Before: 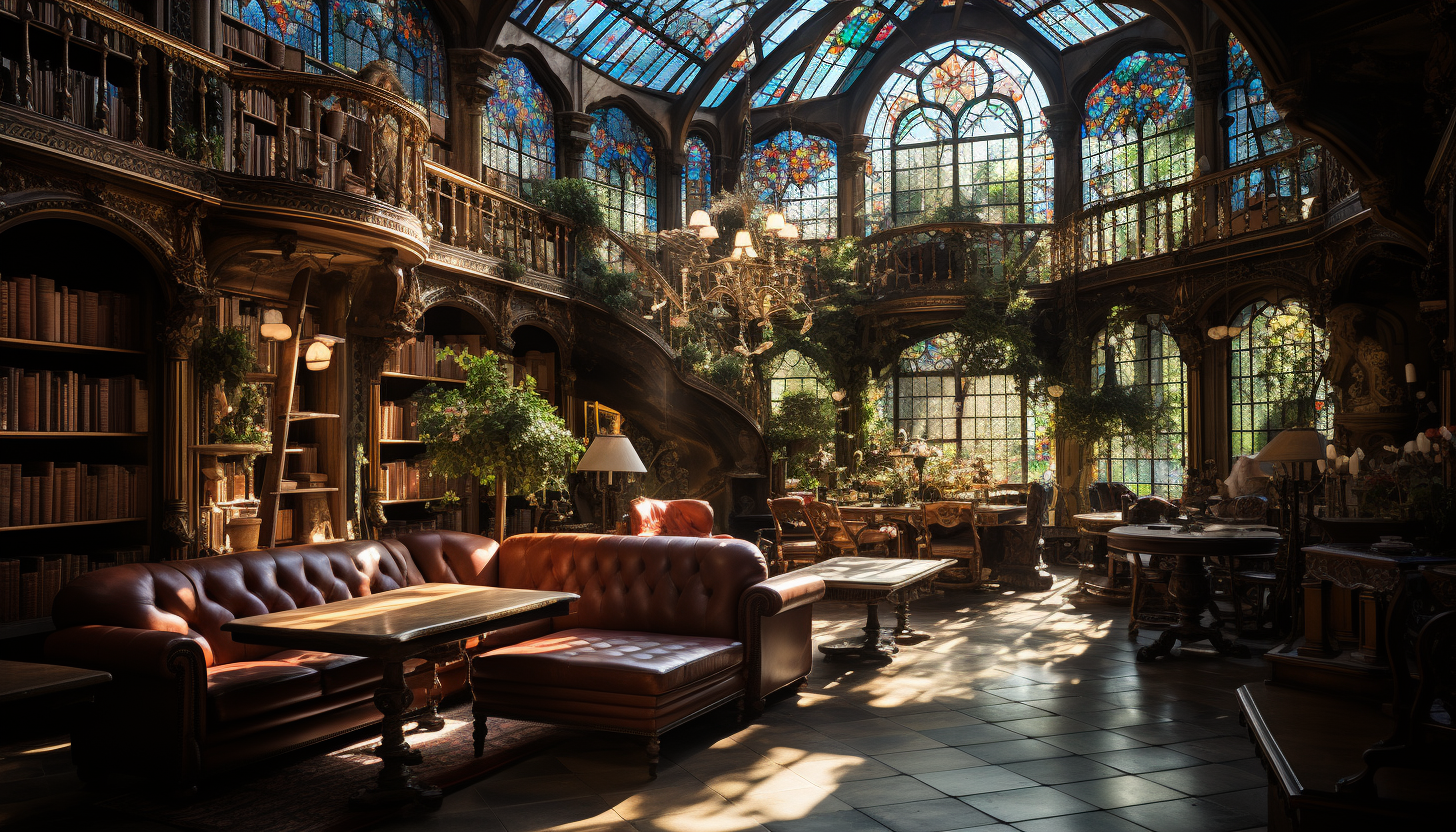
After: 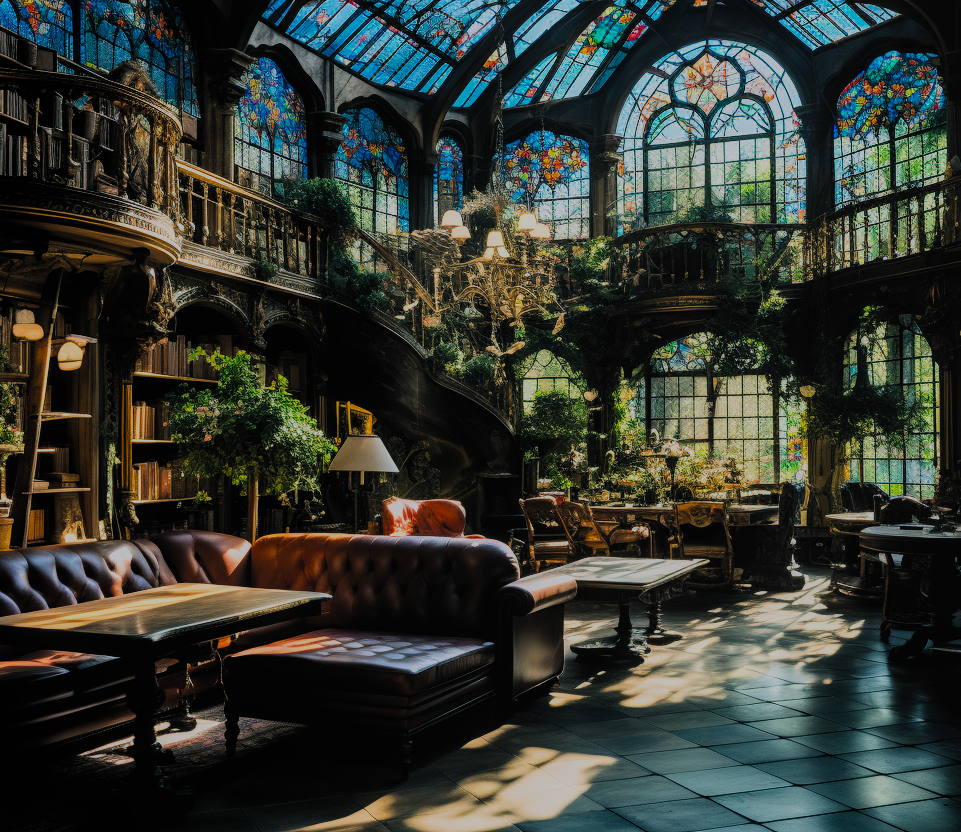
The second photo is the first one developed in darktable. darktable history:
local contrast: detail 109%
color balance rgb: power › luminance -7.646%, power › chroma 2.287%, power › hue 218.31°, perceptual saturation grading › global saturation 25.277%, perceptual brilliance grading › global brilliance -17.297%, perceptual brilliance grading › highlights 29.435%
crop: left 17.037%, right 16.957%
filmic rgb: middle gray luminance 17.93%, black relative exposure -7.53 EV, white relative exposure 8.49 EV, target black luminance 0%, hardness 2.23, latitude 17.39%, contrast 0.868, highlights saturation mix 3.6%, shadows ↔ highlights balance 10.61%, color science v5 (2021), contrast in shadows safe, contrast in highlights safe
